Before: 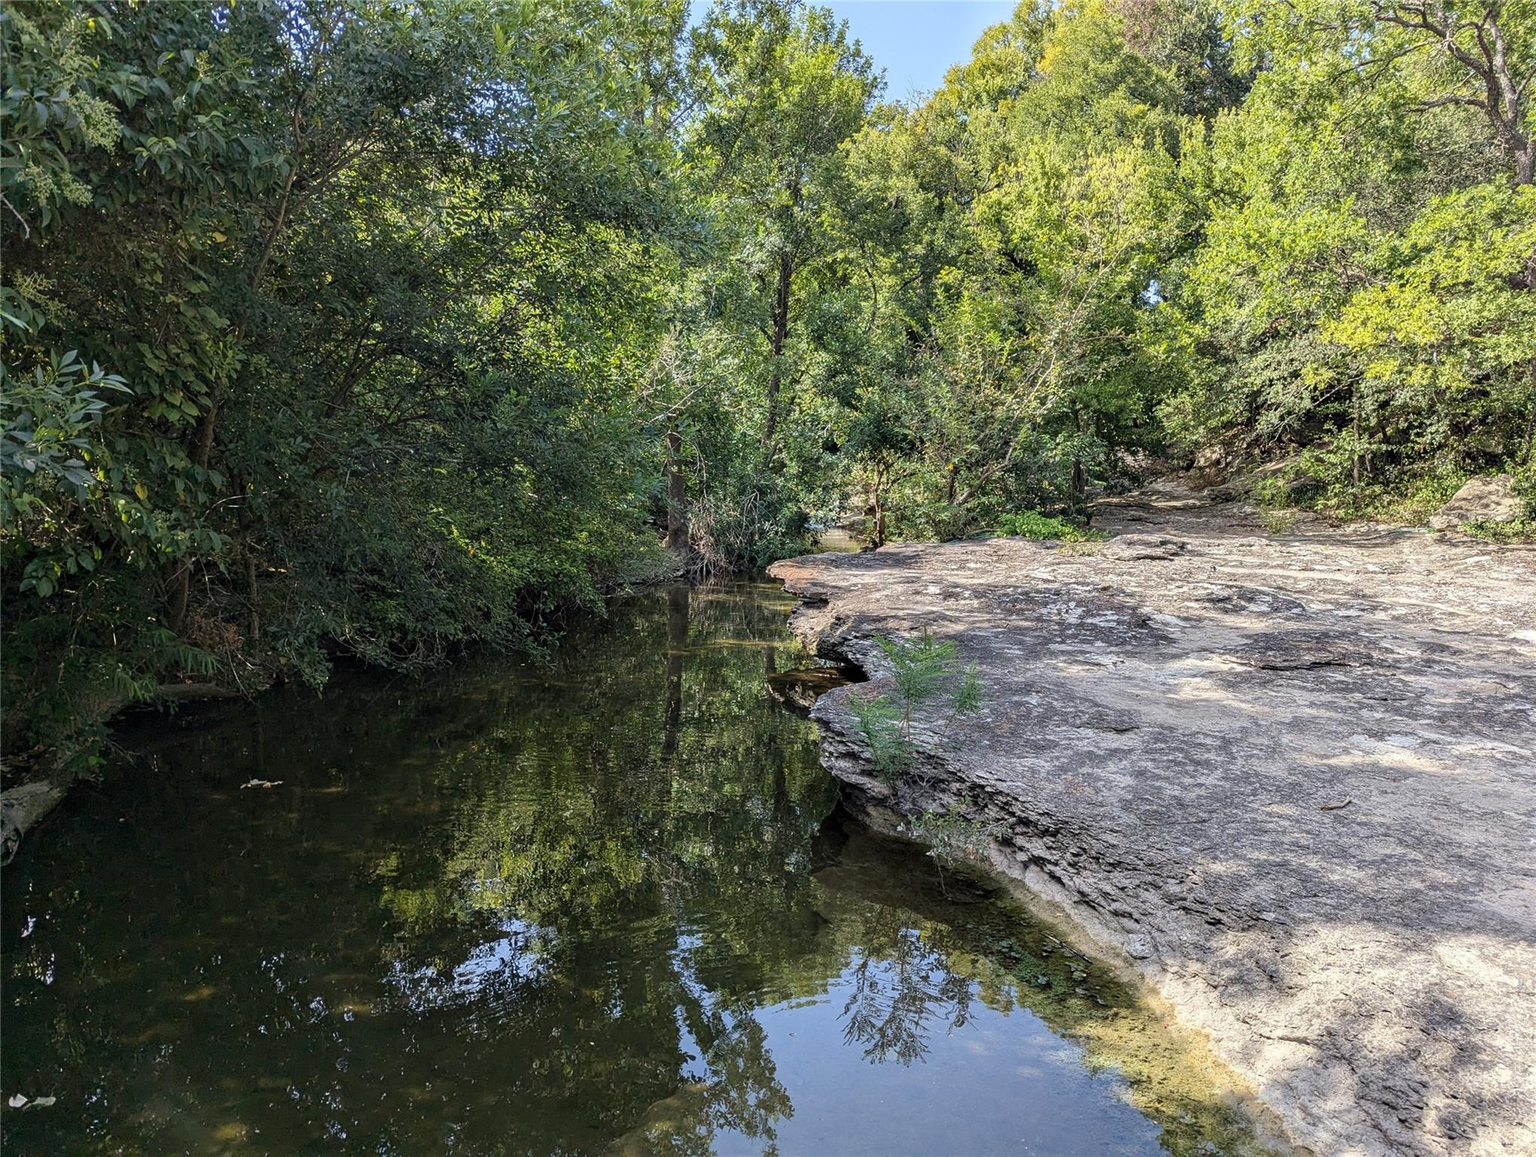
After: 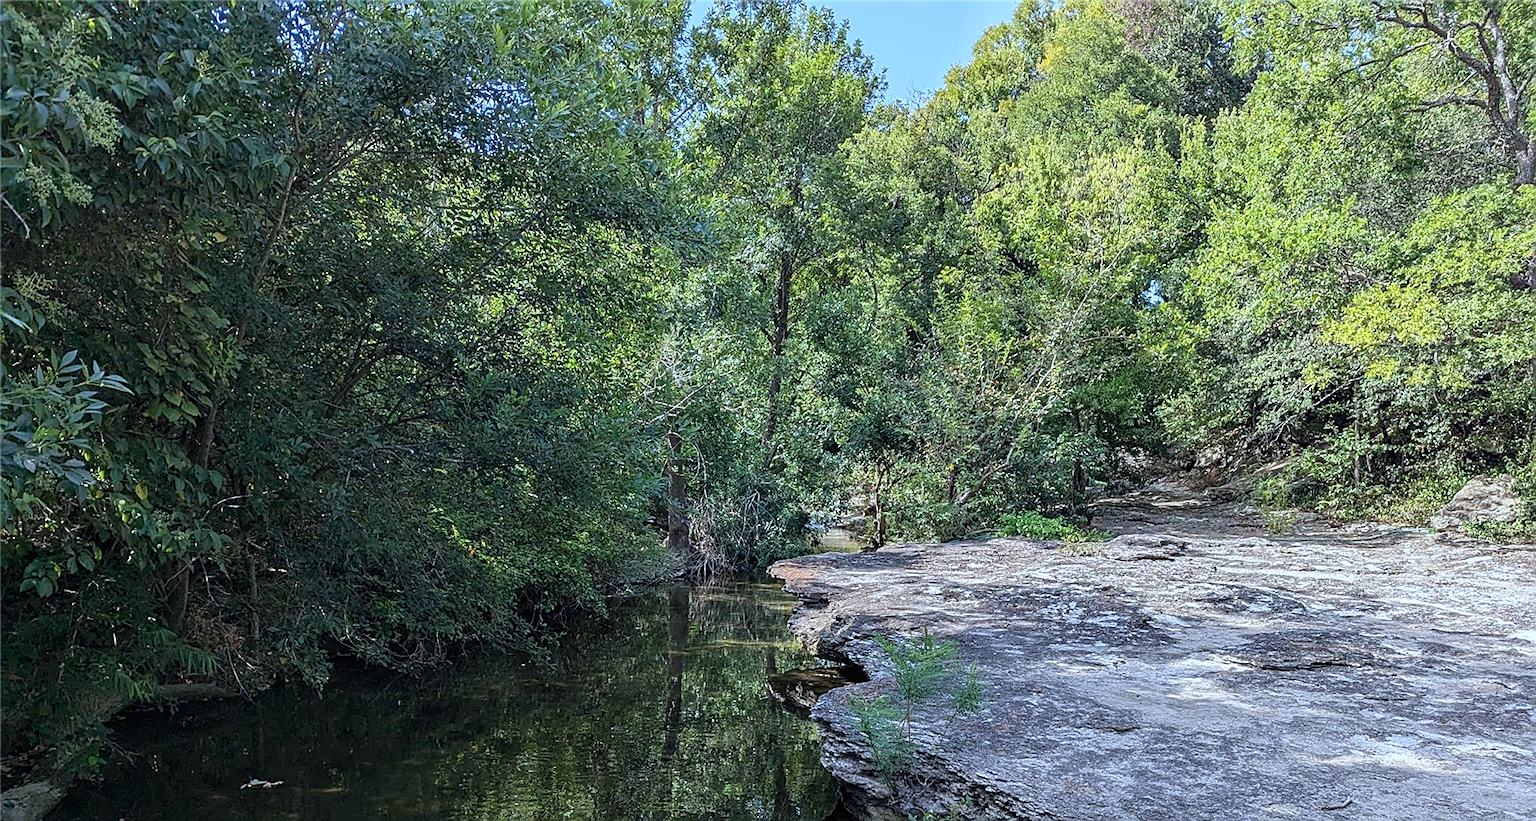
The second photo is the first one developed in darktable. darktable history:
contrast equalizer: y [[0.5, 0.486, 0.447, 0.446, 0.489, 0.5], [0.5 ×6], [0.5 ×6], [0 ×6], [0 ×6]], mix 0.14
crop: right 0%, bottom 28.956%
color calibration: x 0.382, y 0.391, temperature 4088.78 K
sharpen: on, module defaults
